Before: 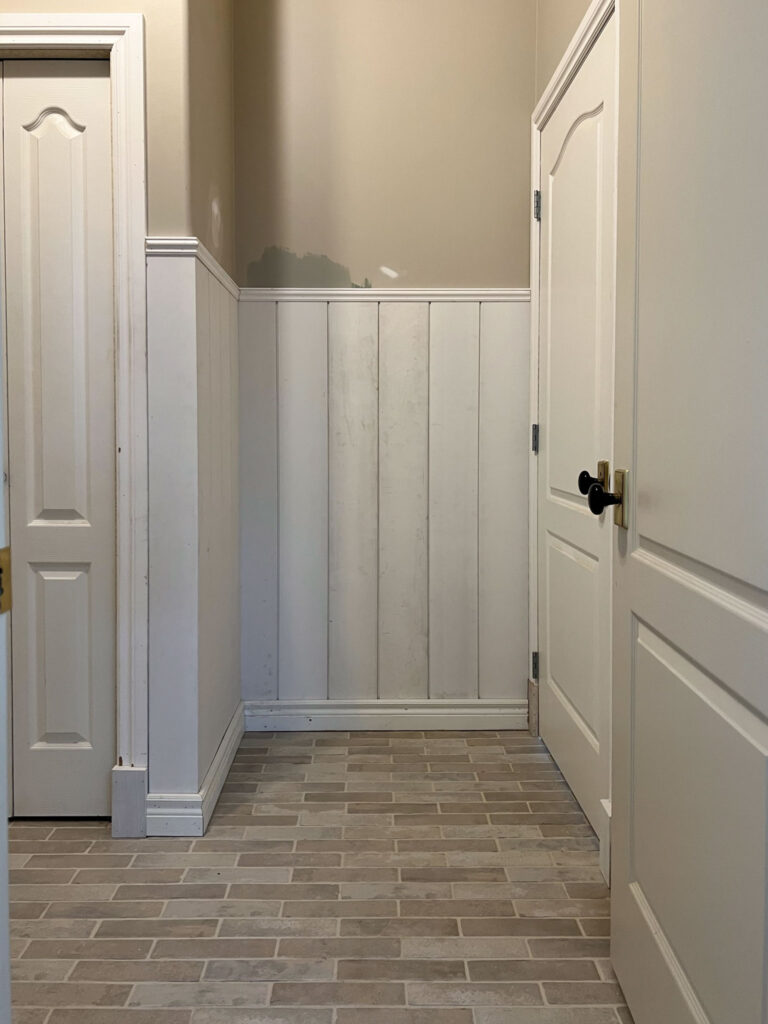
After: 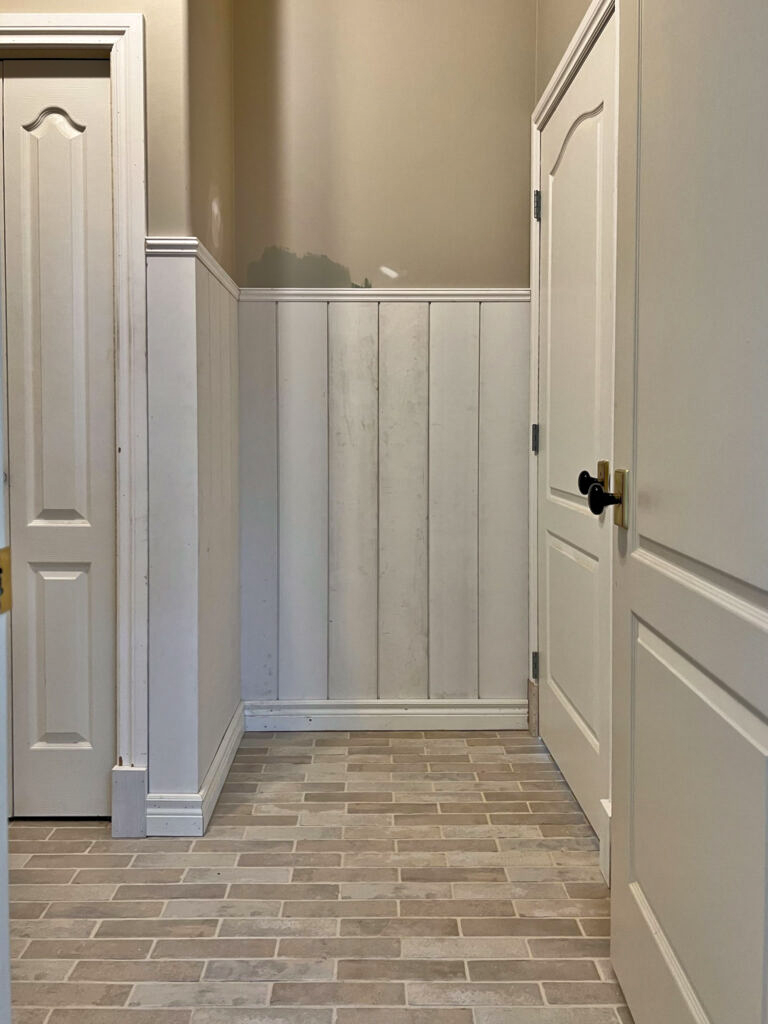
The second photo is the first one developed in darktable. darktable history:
shadows and highlights: shadows 60, highlights -60.23, soften with gaussian
tone equalizer: -7 EV 0.15 EV, -6 EV 0.6 EV, -5 EV 1.15 EV, -4 EV 1.33 EV, -3 EV 1.15 EV, -2 EV 0.6 EV, -1 EV 0.15 EV, mask exposure compensation -0.5 EV
